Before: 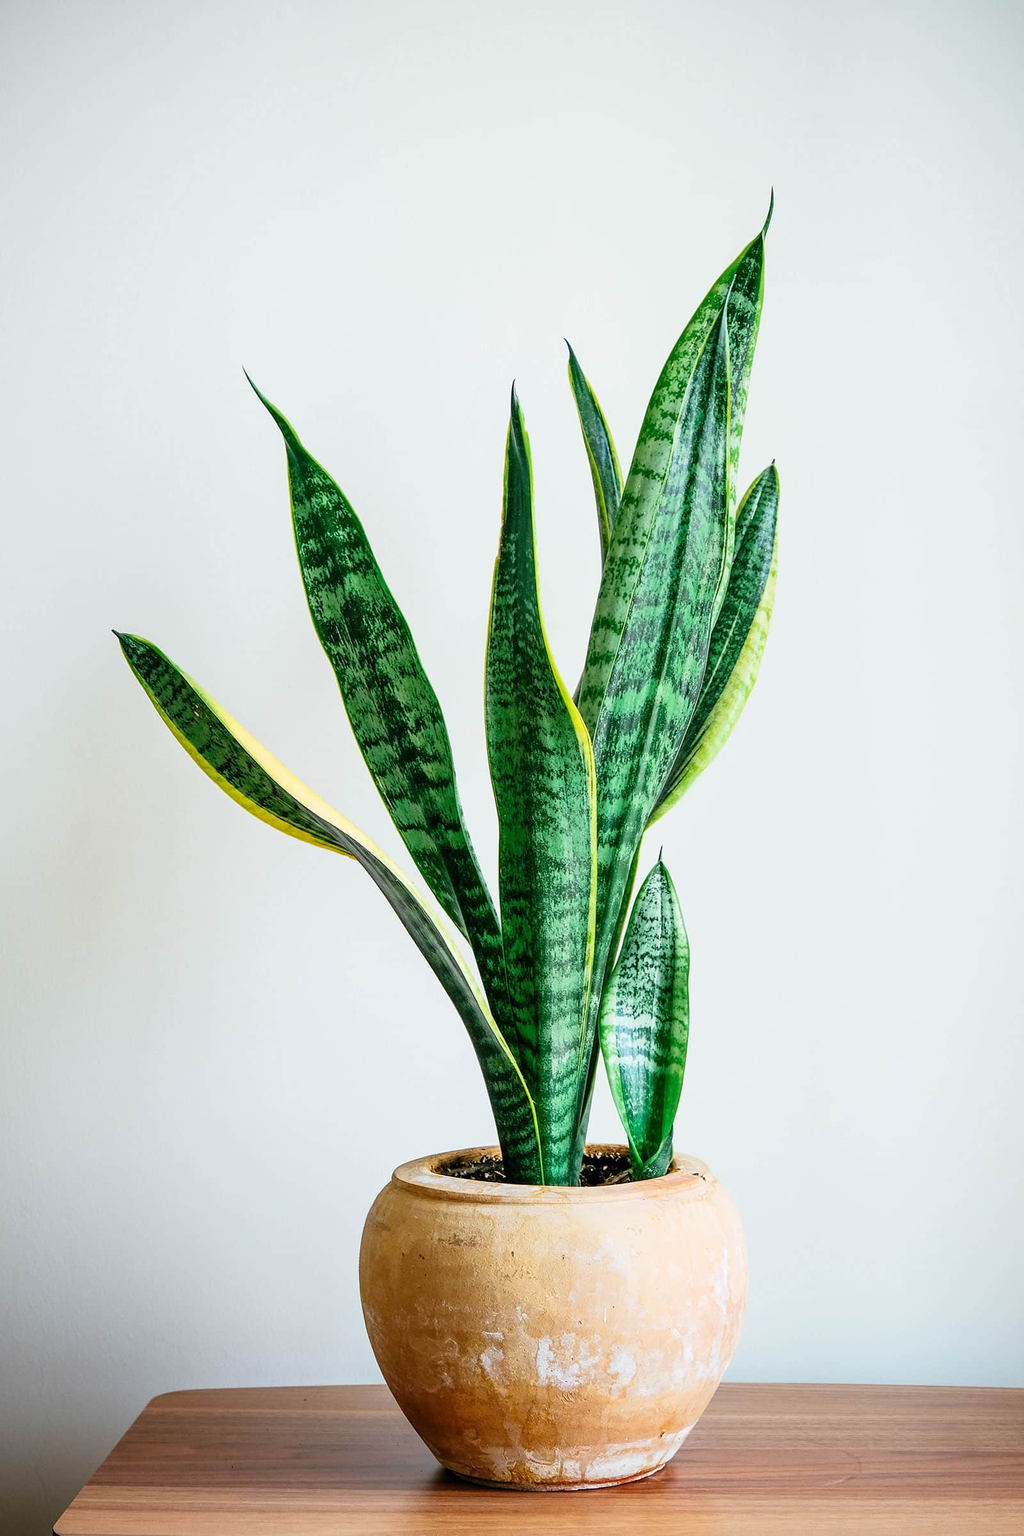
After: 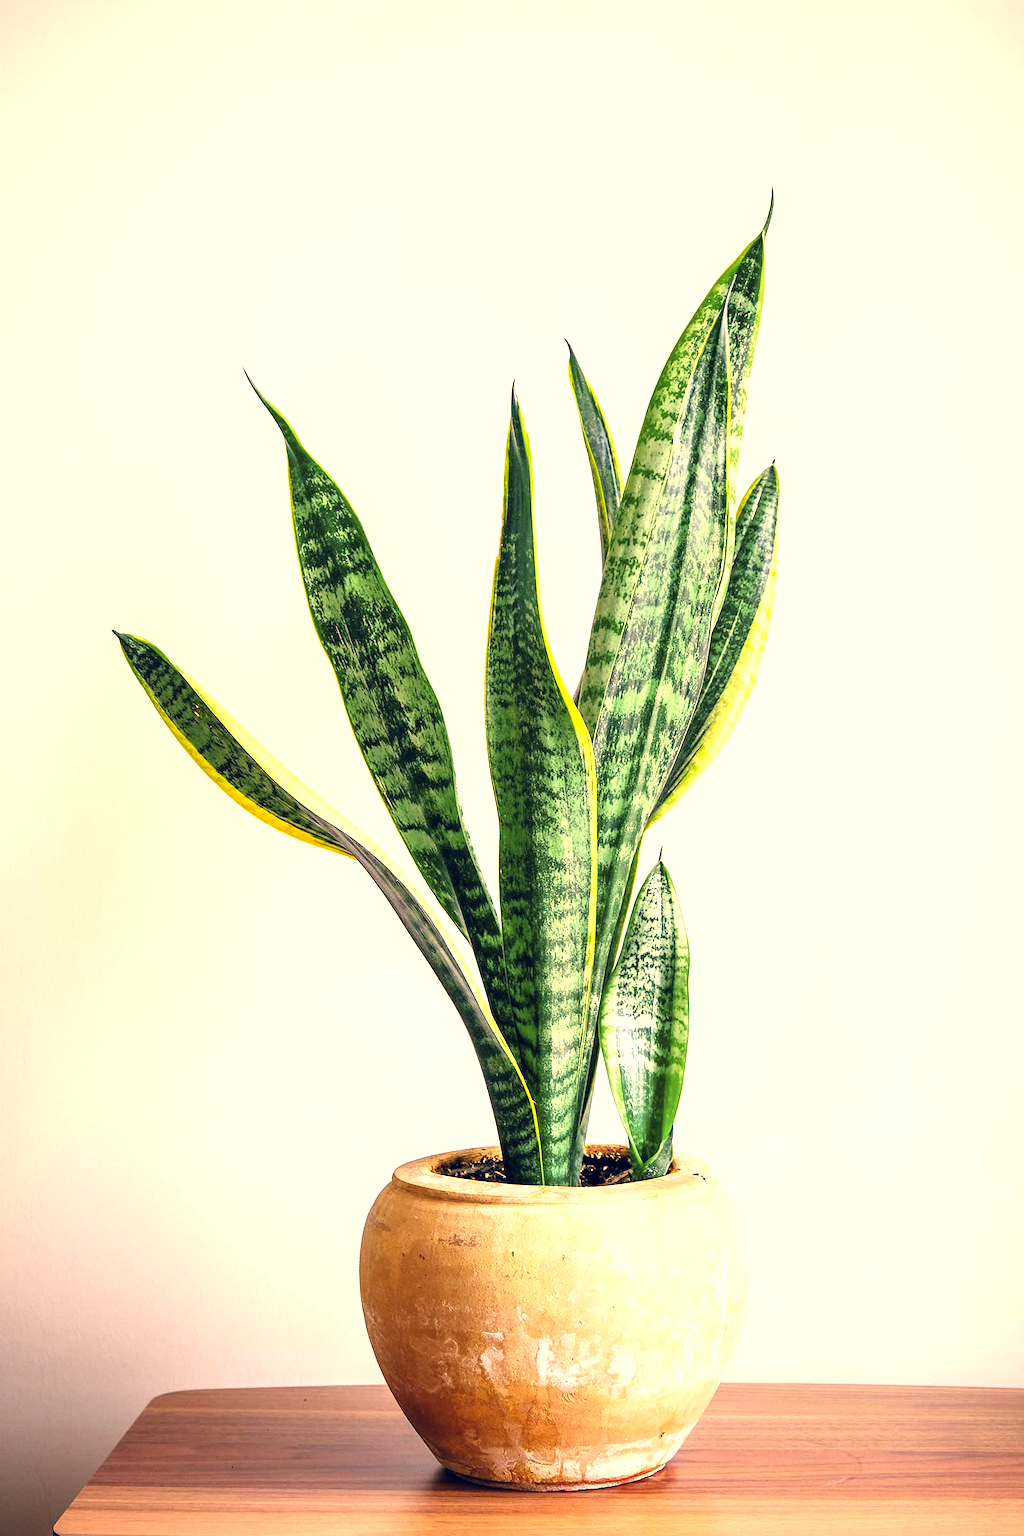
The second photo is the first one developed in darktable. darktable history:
color zones: curves: ch0 [(0, 0.613) (0.01, 0.613) (0.245, 0.448) (0.498, 0.529) (0.642, 0.665) (0.879, 0.777) (0.99, 0.613)]; ch1 [(0, 0) (0.143, 0) (0.286, 0) (0.429, 0) (0.571, 0) (0.714, 0) (0.857, 0)], mix -121.96%
color correction: highlights a* 19.59, highlights b* 27.49, shadows a* 3.46, shadows b* -17.28, saturation 0.73
exposure: black level correction 0, exposure 0.7 EV, compensate highlight preservation false
